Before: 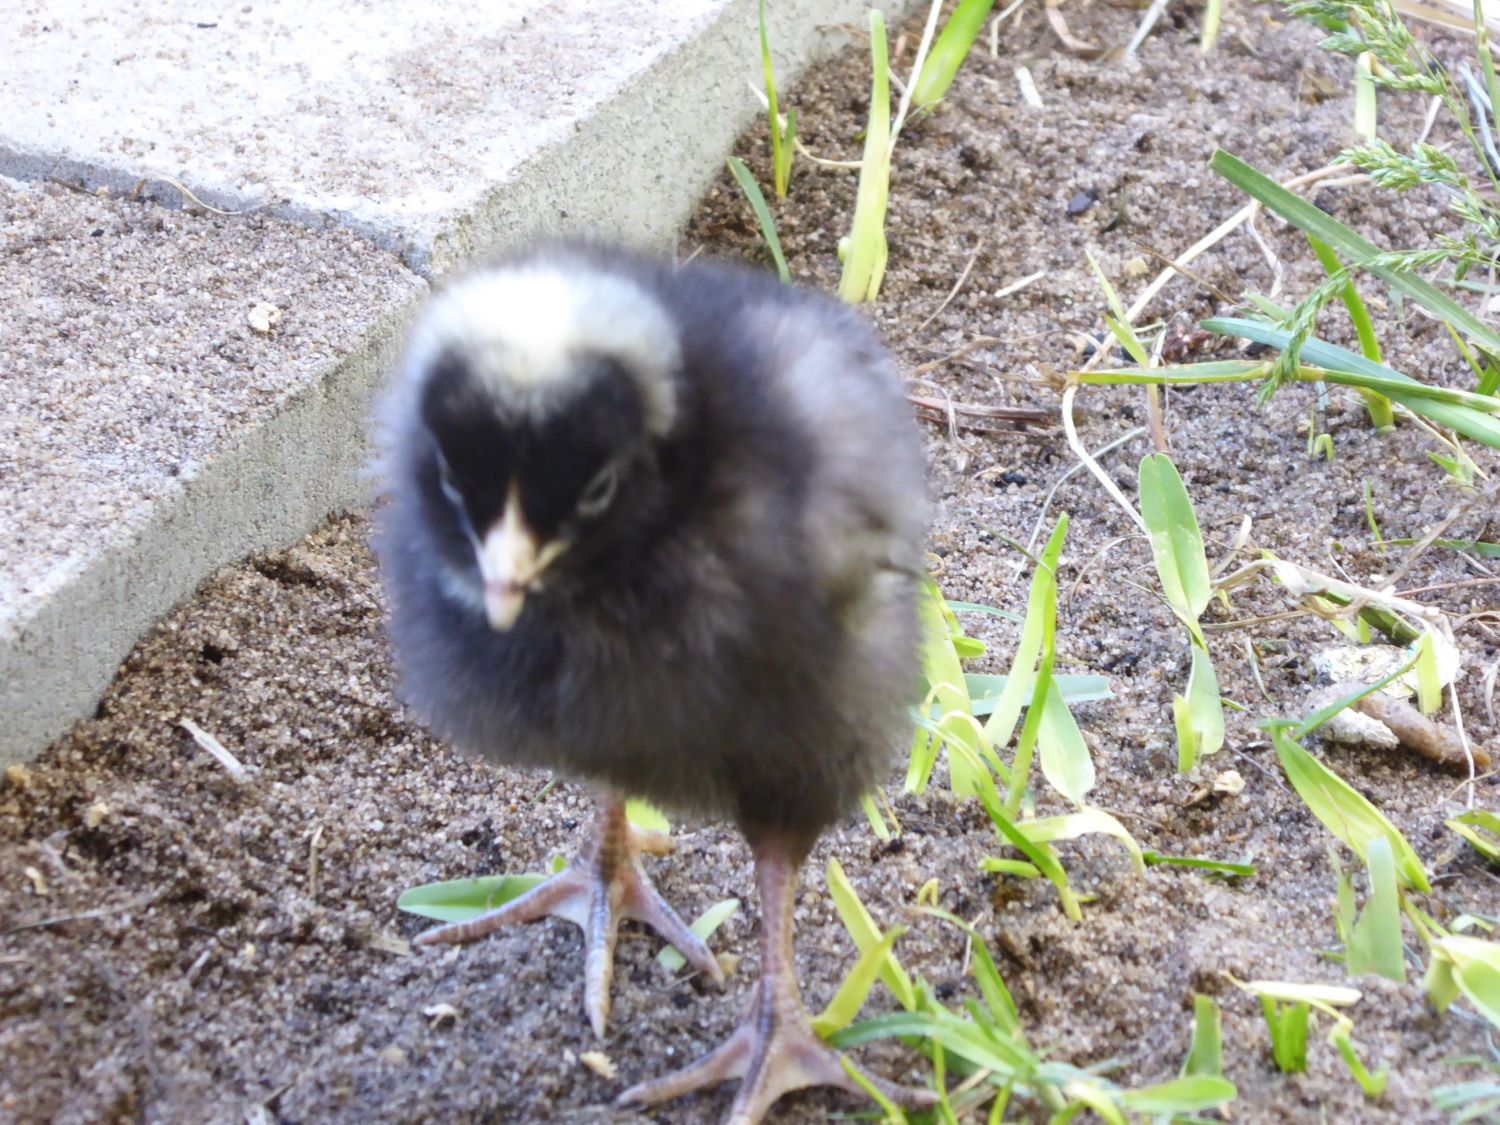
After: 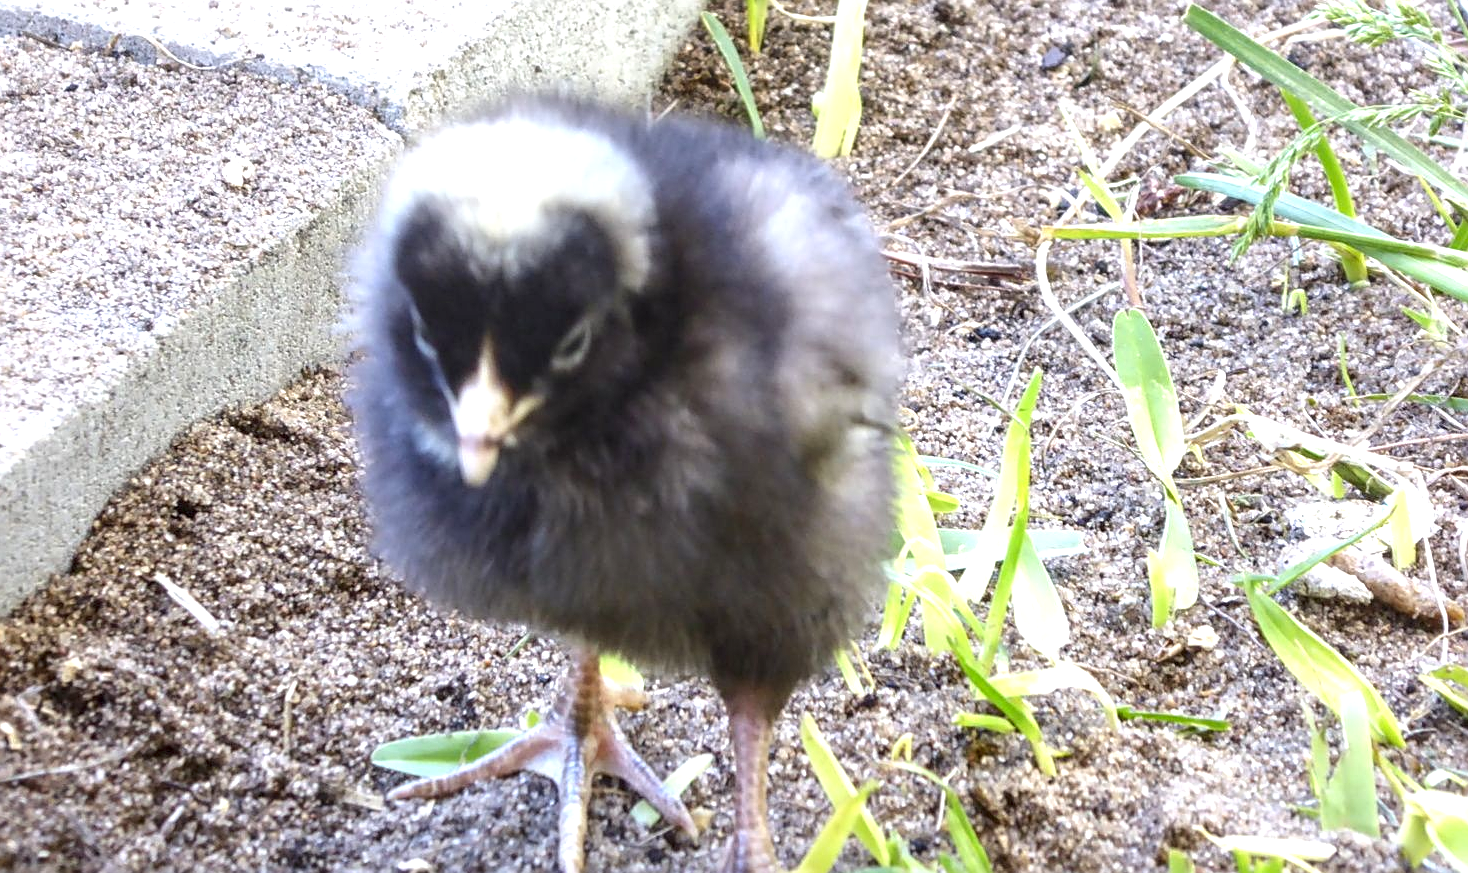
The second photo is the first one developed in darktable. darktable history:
crop and rotate: left 1.845%, top 12.928%, right 0.286%, bottom 9.45%
exposure: black level correction 0.001, exposure 0.498 EV, compensate highlight preservation false
sharpen: on, module defaults
local contrast: detail 130%
